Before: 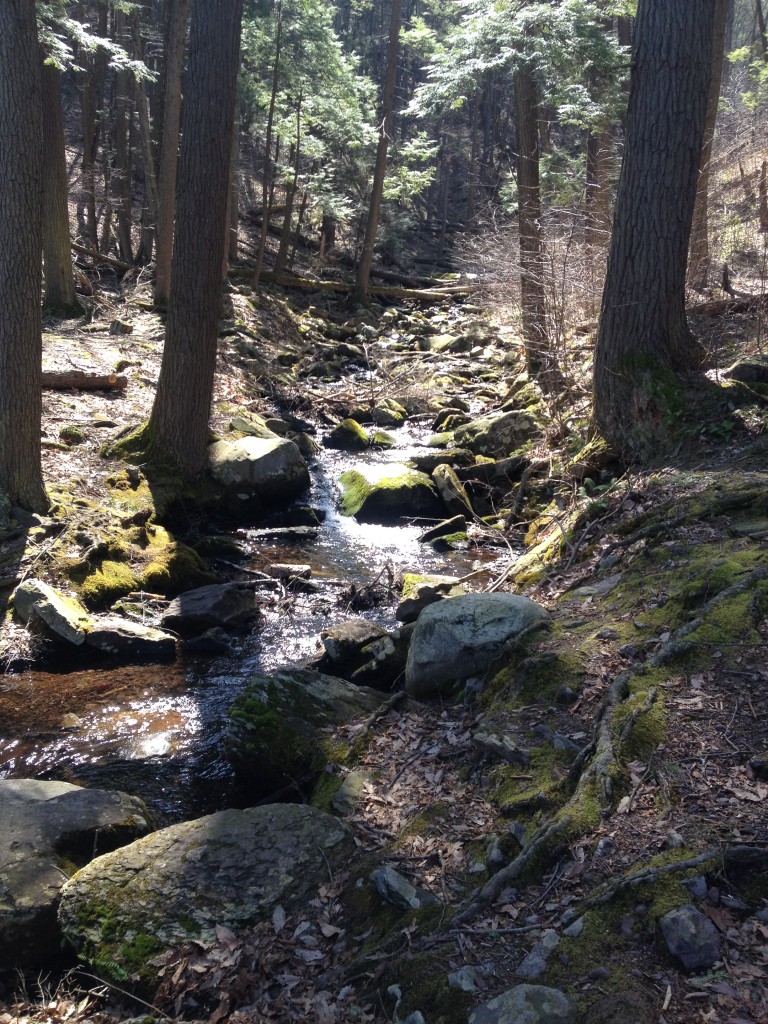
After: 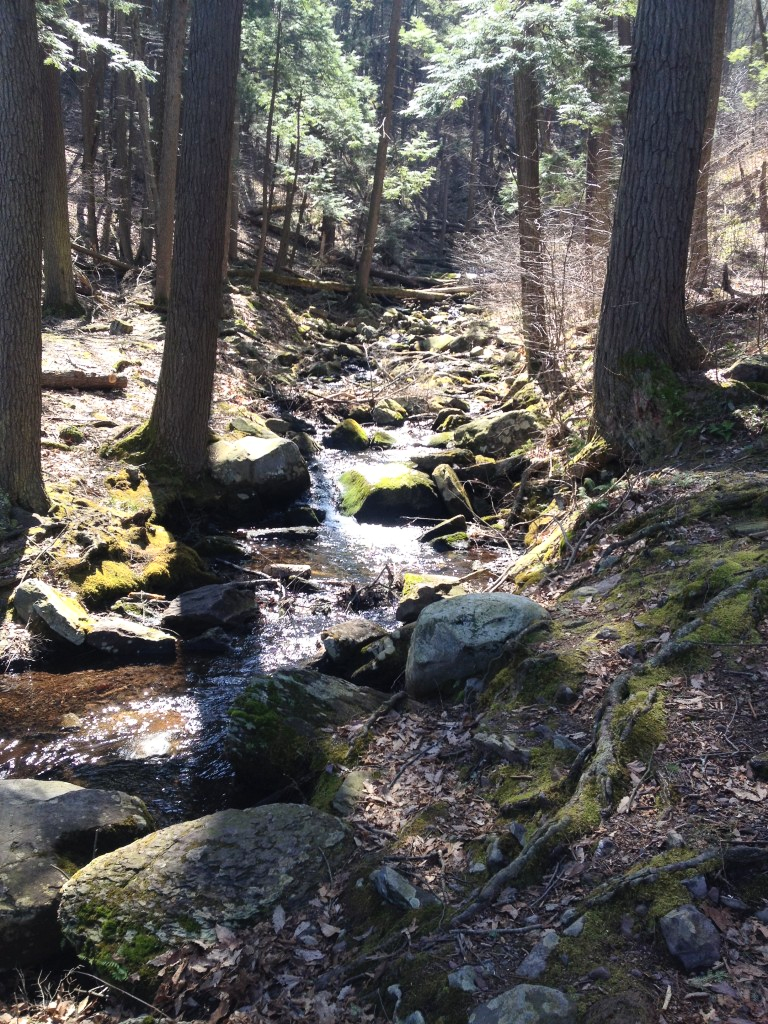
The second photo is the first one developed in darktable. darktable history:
contrast brightness saturation: contrast 0.2, brightness 0.15, saturation 0.14
color zones: curves: ch1 [(0, 0.469) (0.01, 0.469) (0.12, 0.446) (0.248, 0.469) (0.5, 0.5) (0.748, 0.5) (0.99, 0.469) (1, 0.469)]
